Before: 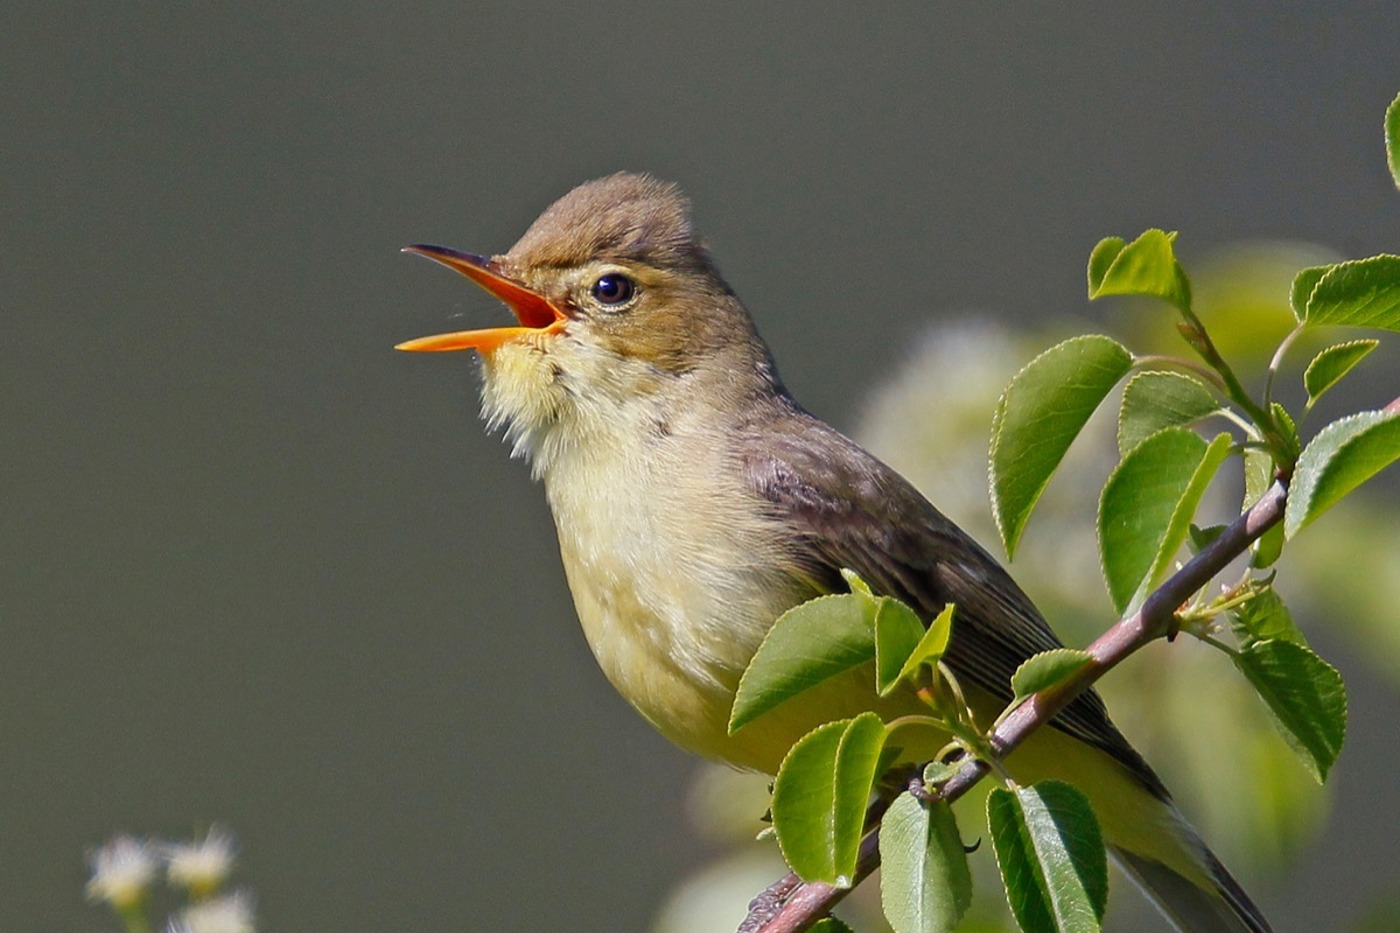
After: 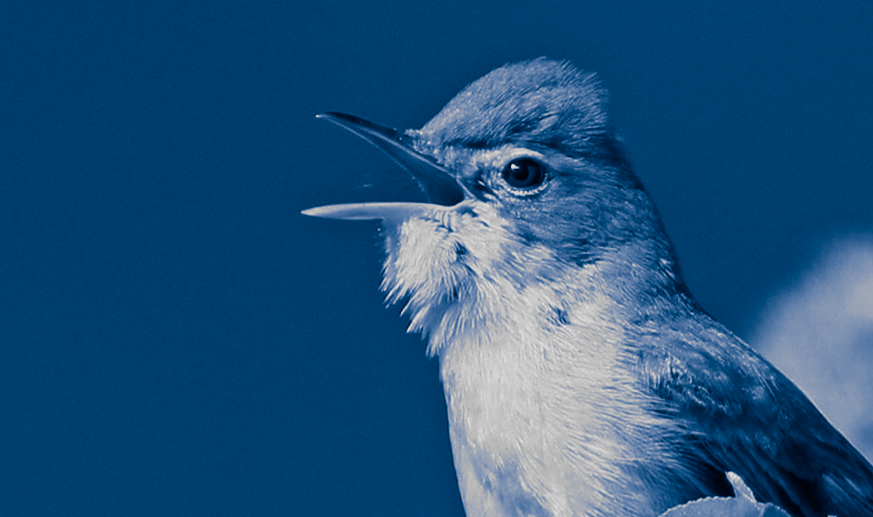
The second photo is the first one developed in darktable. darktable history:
crop and rotate: angle -4.99°, left 2.122%, top 6.945%, right 27.566%, bottom 30.519%
split-toning: shadows › hue 226.8°, shadows › saturation 1, highlights › saturation 0, balance -61.41
monochrome: a 14.95, b -89.96
